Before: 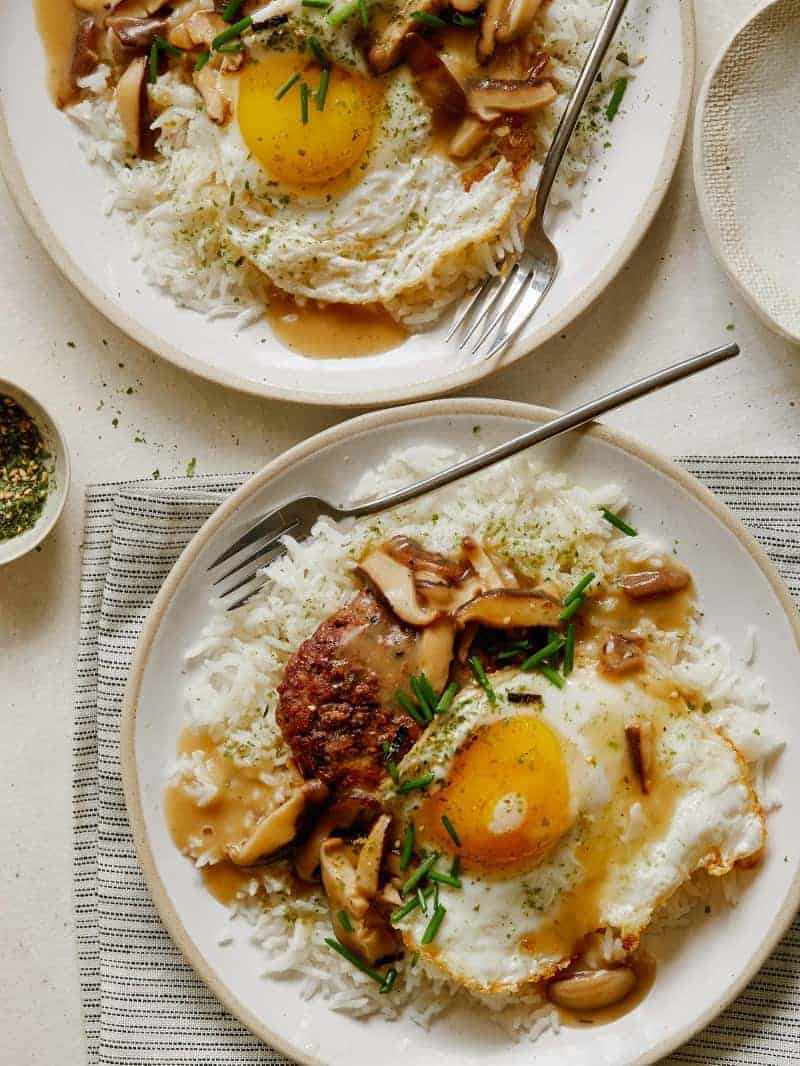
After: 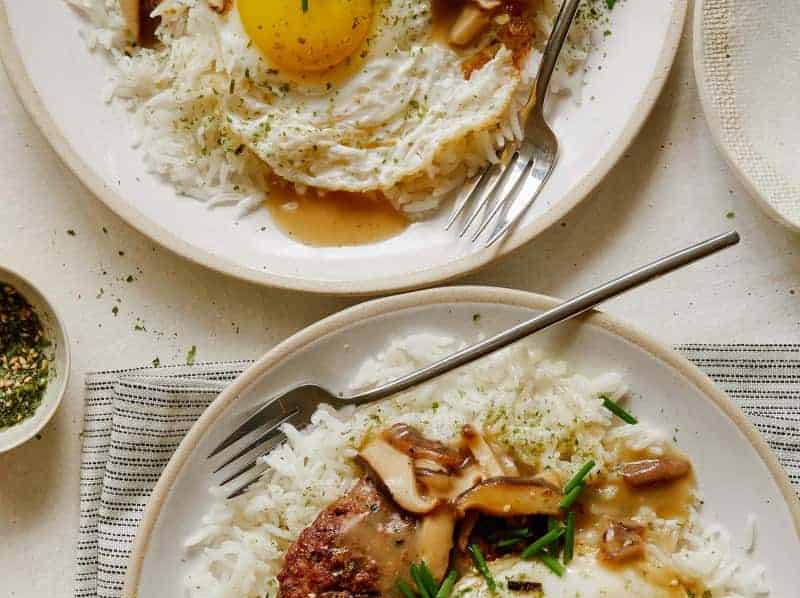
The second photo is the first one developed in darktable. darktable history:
crop and rotate: top 10.588%, bottom 33.27%
